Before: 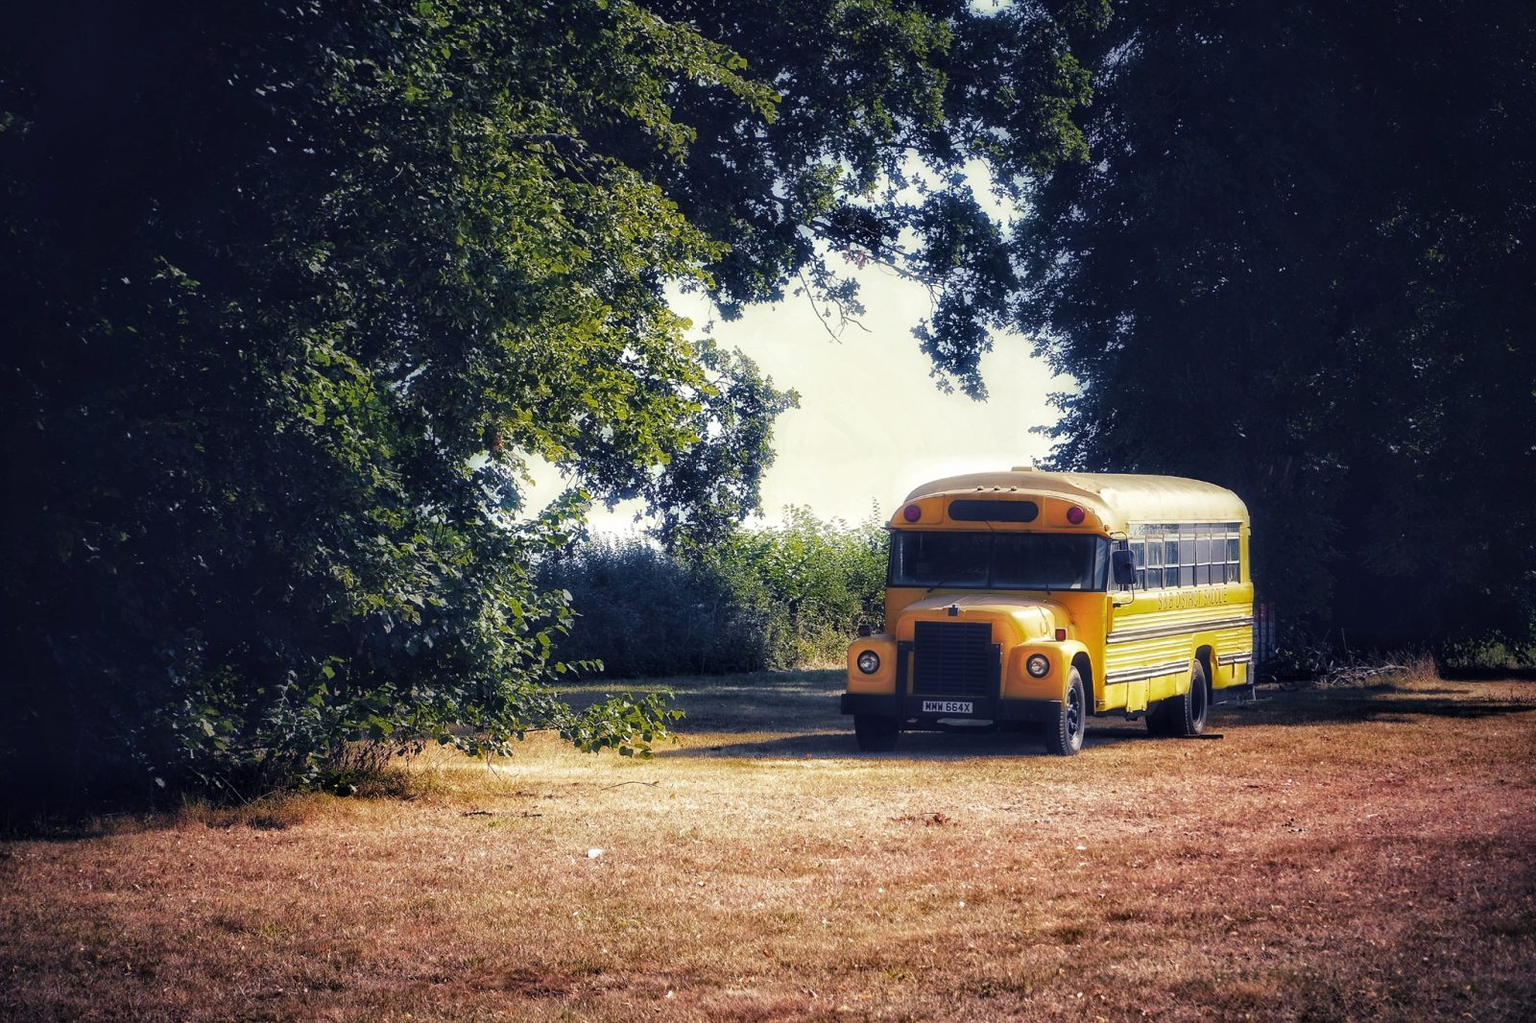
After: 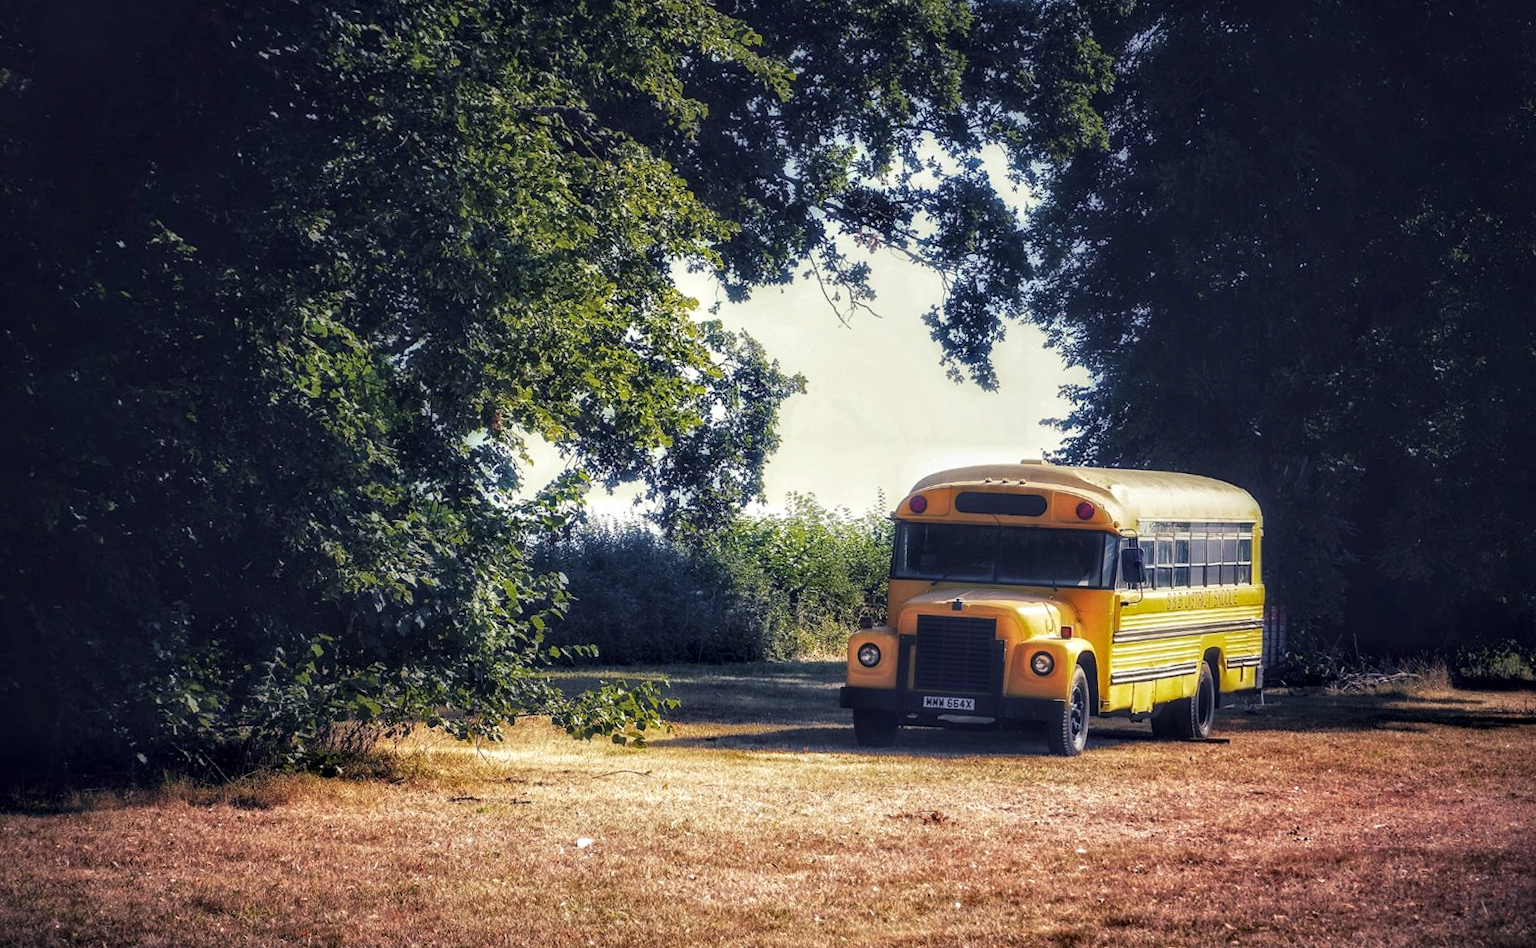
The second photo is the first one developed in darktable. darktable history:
local contrast: detail 130%
rotate and perspective: rotation 1.57°, crop left 0.018, crop right 0.982, crop top 0.039, crop bottom 0.961
crop: top 0.448%, right 0.264%, bottom 5.045%
tone curve: curves: ch0 [(0, 0) (0.003, 0.003) (0.011, 0.015) (0.025, 0.031) (0.044, 0.056) (0.069, 0.083) (0.1, 0.113) (0.136, 0.145) (0.177, 0.184) (0.224, 0.225) (0.277, 0.275) (0.335, 0.327) (0.399, 0.385) (0.468, 0.447) (0.543, 0.528) (0.623, 0.611) (0.709, 0.703) (0.801, 0.802) (0.898, 0.902) (1, 1)], preserve colors none
